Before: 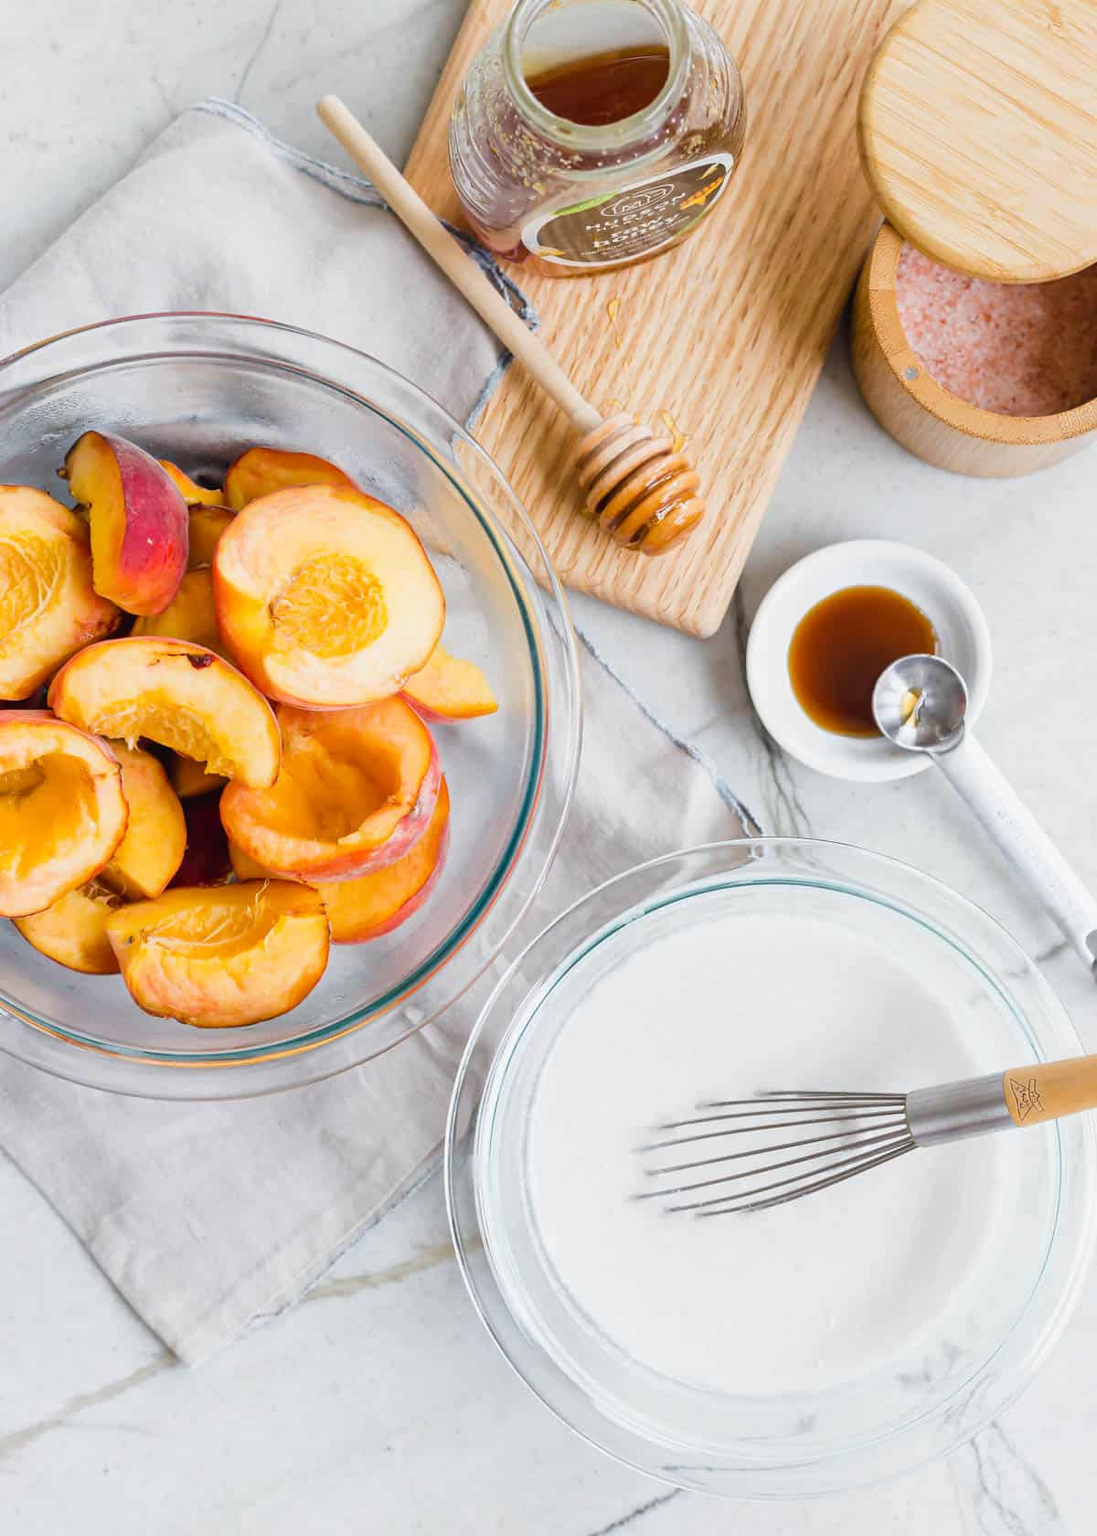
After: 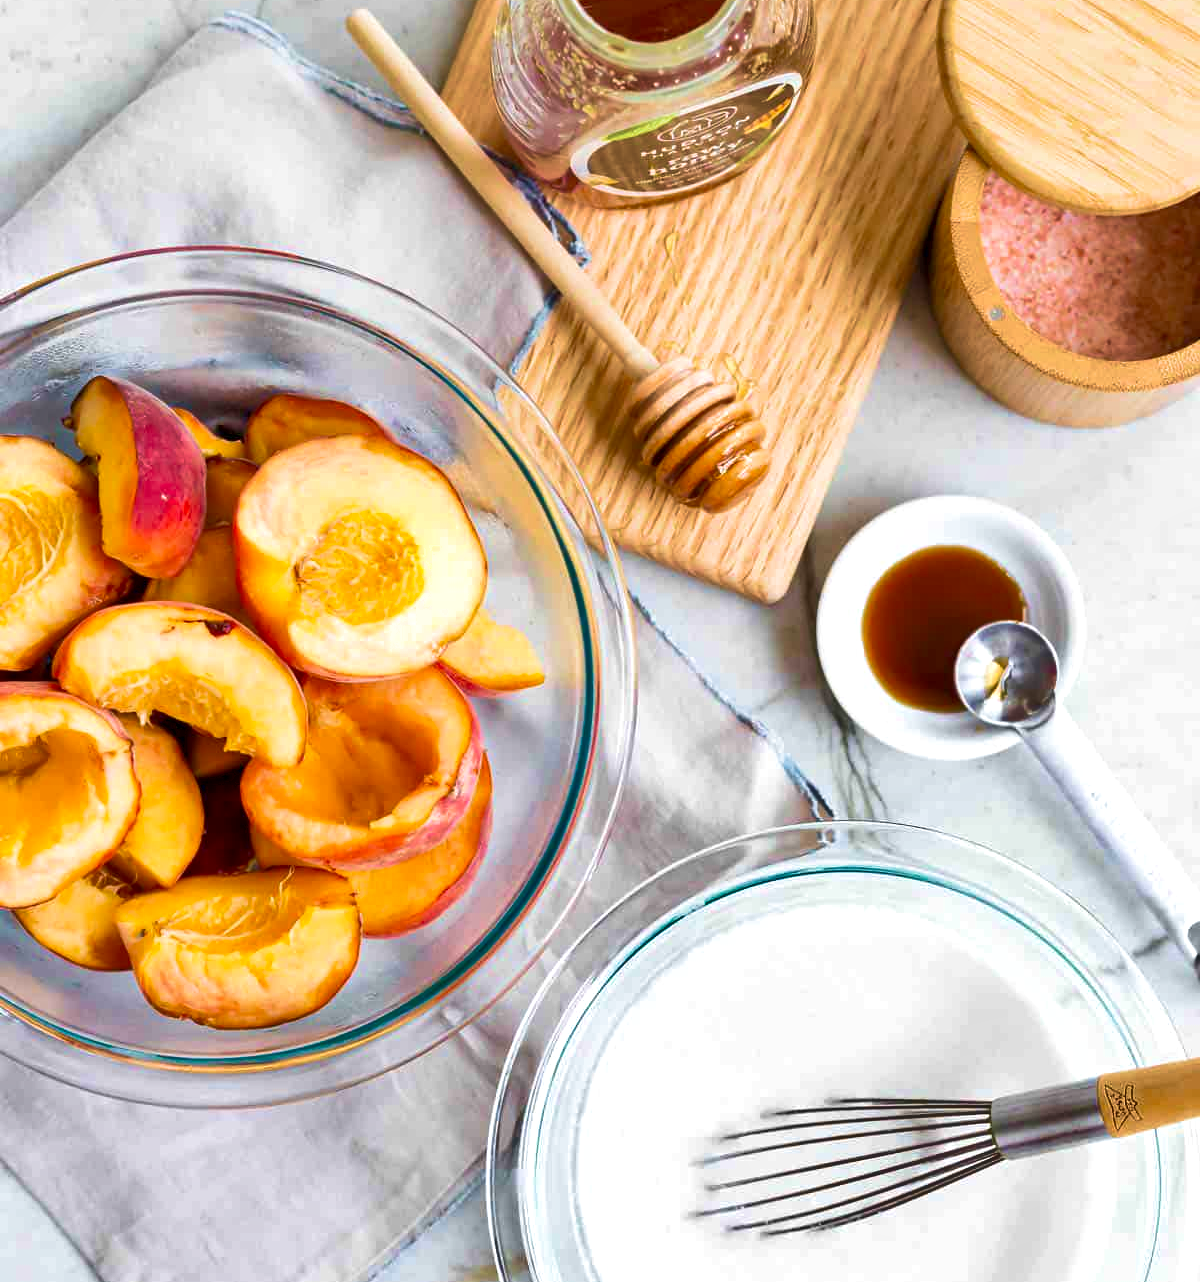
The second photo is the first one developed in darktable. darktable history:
exposure: black level correction 0.005, exposure 0.282 EV, compensate highlight preservation false
shadows and highlights: soften with gaussian
velvia: strength 74.78%
crop: top 5.675%, bottom 17.964%
